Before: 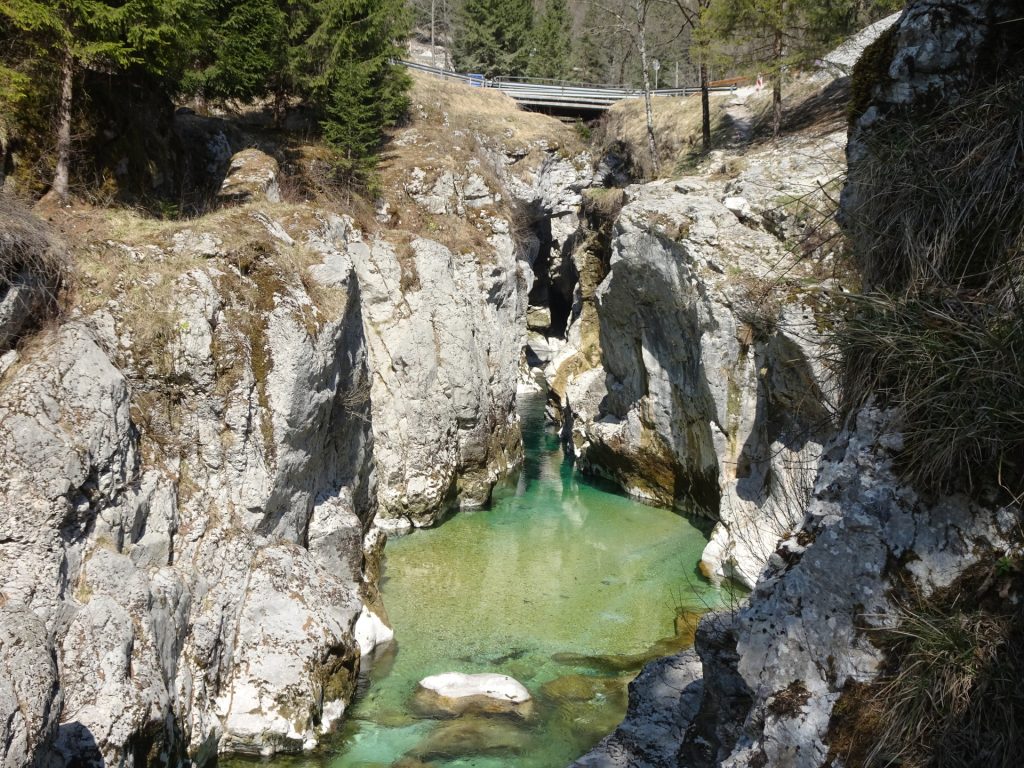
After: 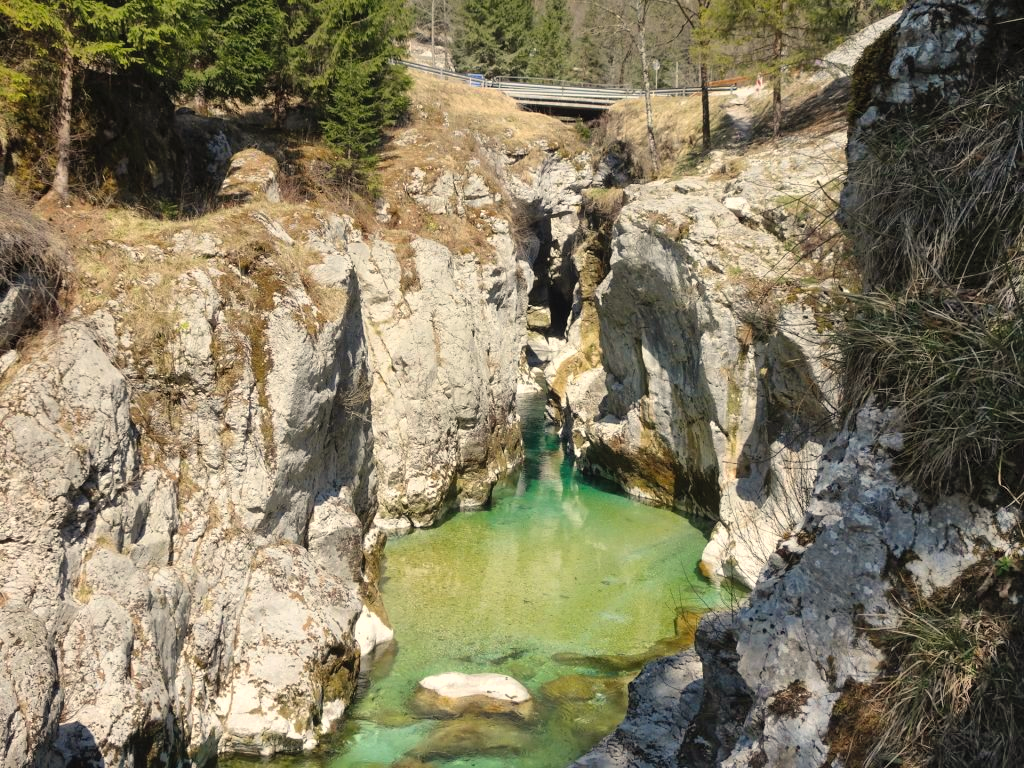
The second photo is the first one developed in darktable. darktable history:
white balance: red 1.045, blue 0.932
contrast brightness saturation: brightness 0.09, saturation 0.19
shadows and highlights: shadows 52.34, highlights -28.23, soften with gaussian
